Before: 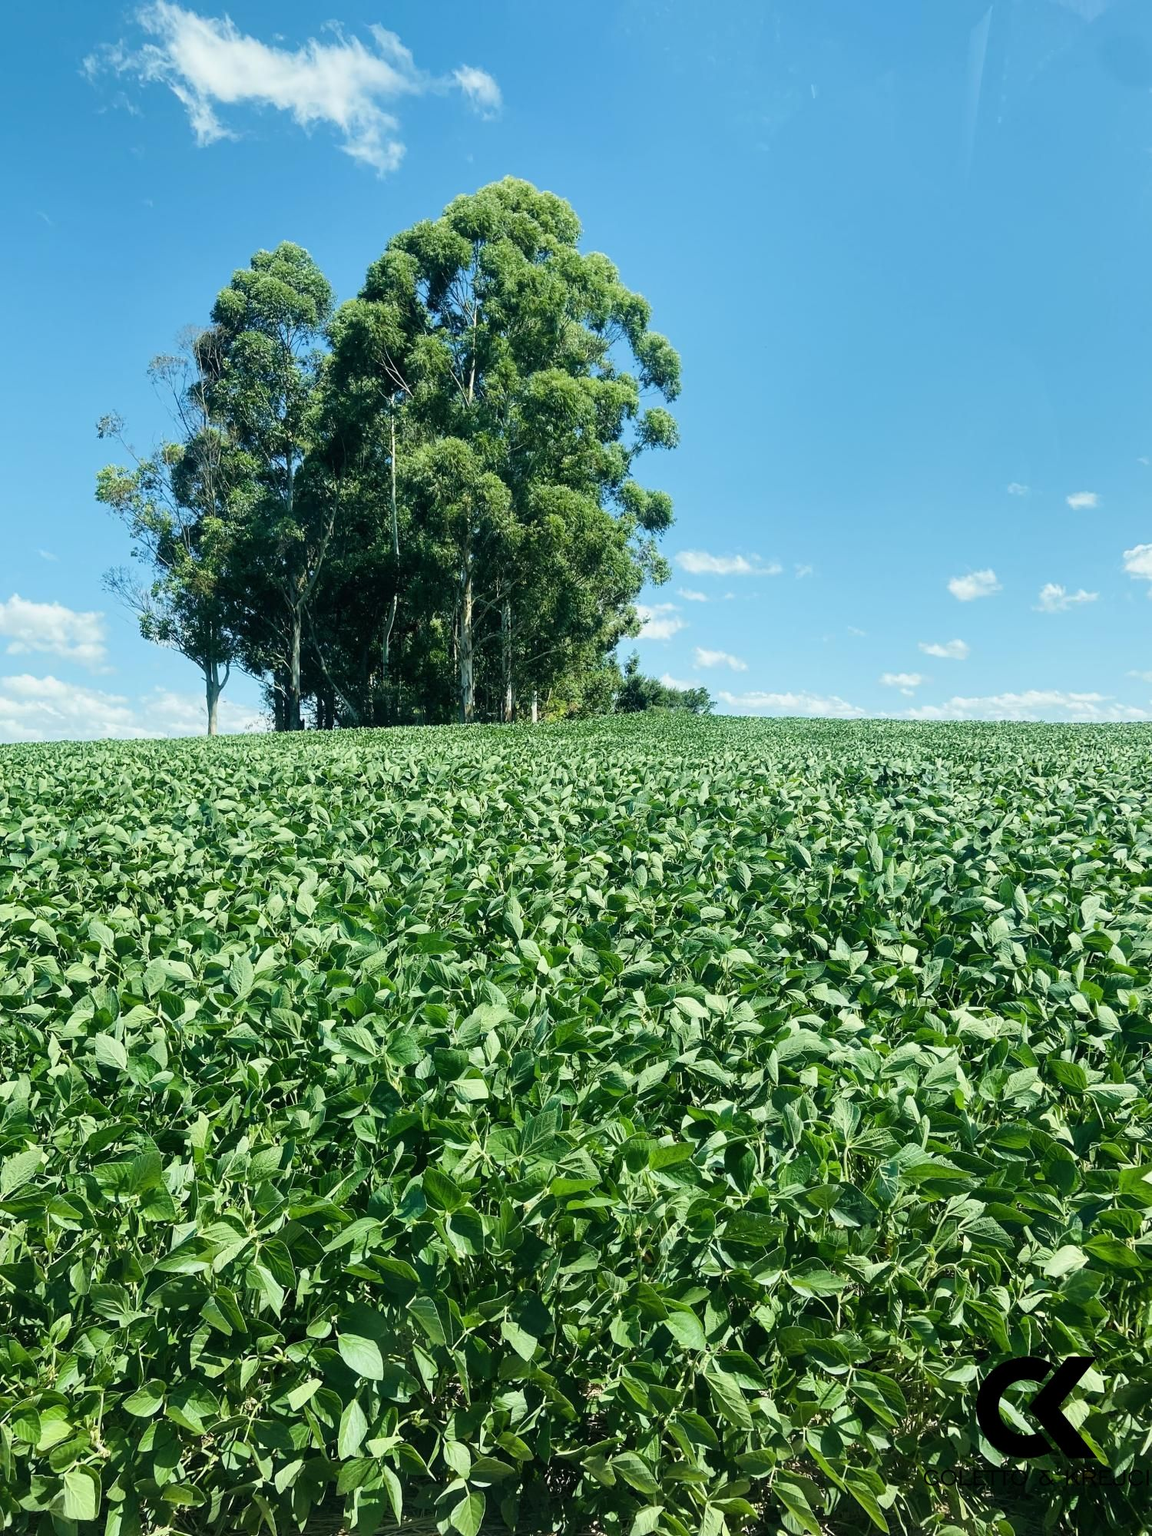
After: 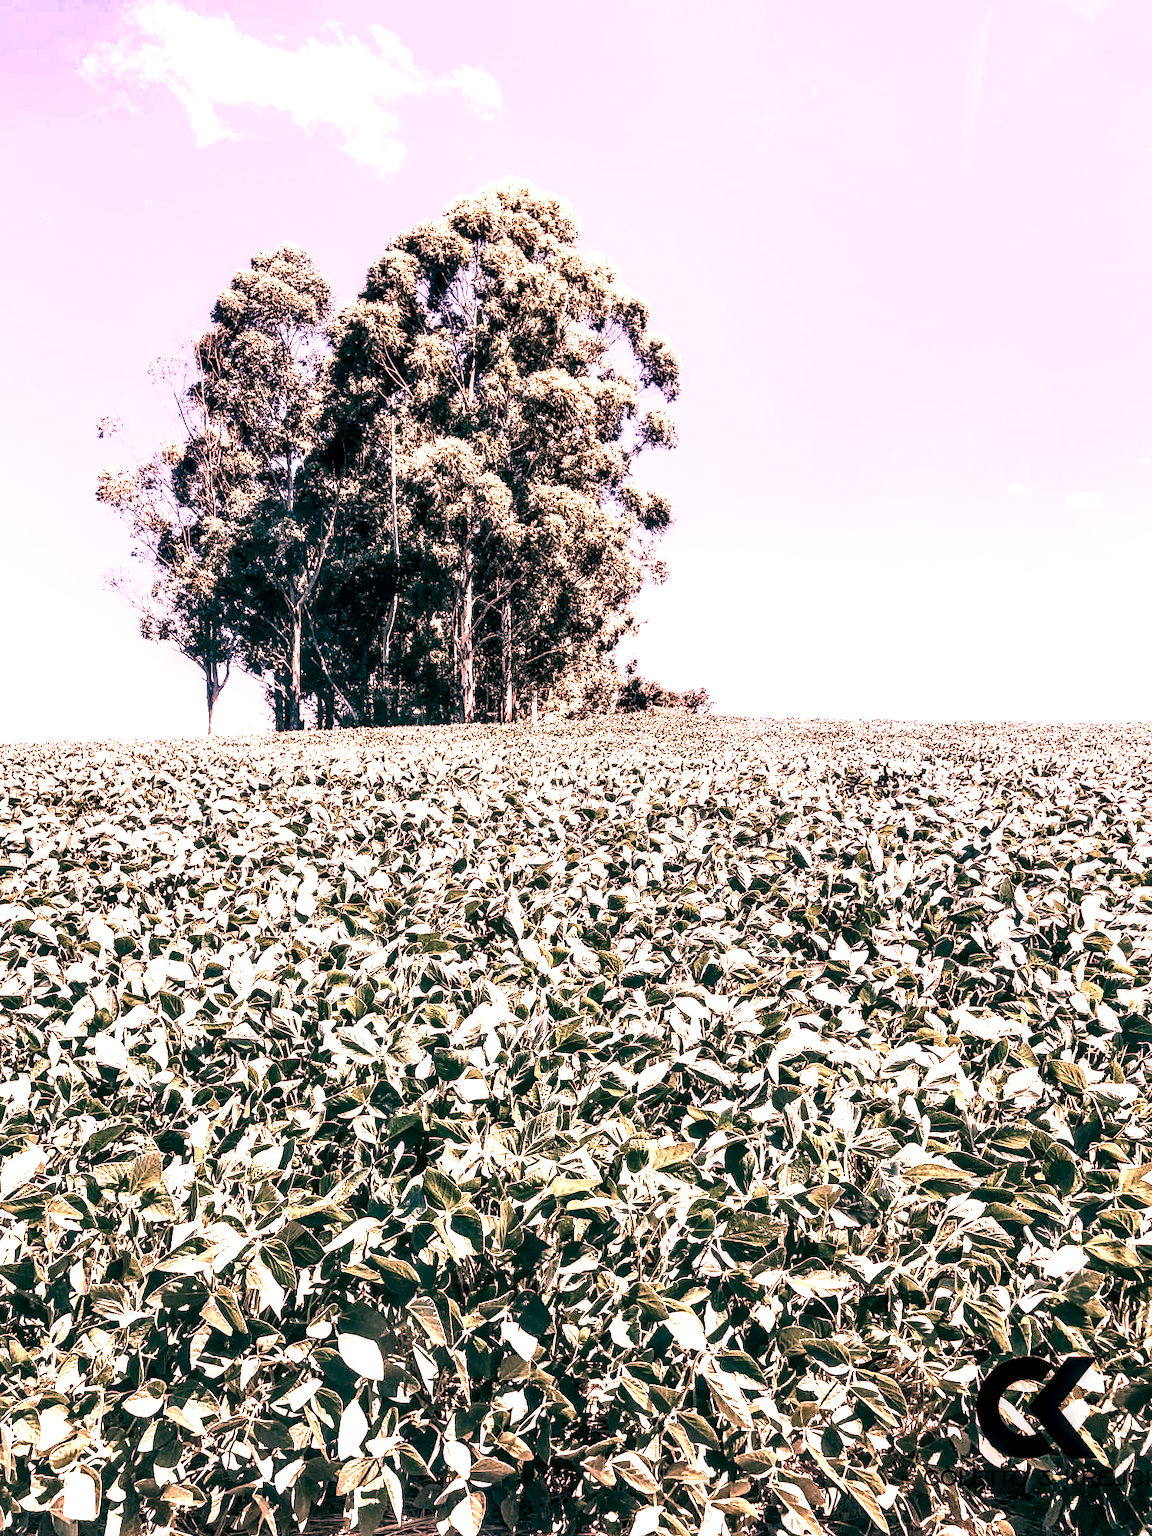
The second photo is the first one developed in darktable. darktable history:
filmic rgb: black relative exposure -7.75 EV, white relative exposure 4.4 EV, threshold 3 EV, target black luminance 0%, hardness 3.76, latitude 50.51%, contrast 1.074, highlights saturation mix 10%, shadows ↔ highlights balance -0.22%, color science v4 (2020), enable highlight reconstruction true
local contrast: highlights 19%, detail 186%
shadows and highlights: shadows 37.27, highlights -28.18, soften with gaussian
color zones: curves: ch0 [(0.018, 0.548) (0.197, 0.654) (0.425, 0.447) (0.605, 0.658) (0.732, 0.579)]; ch1 [(0.105, 0.531) (0.224, 0.531) (0.386, 0.39) (0.618, 0.456) (0.732, 0.456) (0.956, 0.421)]; ch2 [(0.039, 0.583) (0.215, 0.465) (0.399, 0.544) (0.465, 0.548) (0.614, 0.447) (0.724, 0.43) (0.882, 0.623) (0.956, 0.632)]
color balance: lift [1.005, 0.99, 1.007, 1.01], gamma [1, 0.979, 1.011, 1.021], gain [0.923, 1.098, 1.025, 0.902], input saturation 90.45%, contrast 7.73%, output saturation 105.91%
tone curve: curves: ch0 [(0, 0.081) (0.483, 0.453) (0.881, 0.992)]
levels: levels [0.026, 0.507, 0.987]
basic adjustments: contrast 0.09, brightness 0.13, saturation -0.48, vibrance 0.21
white balance: red 2.886, blue 1.694
